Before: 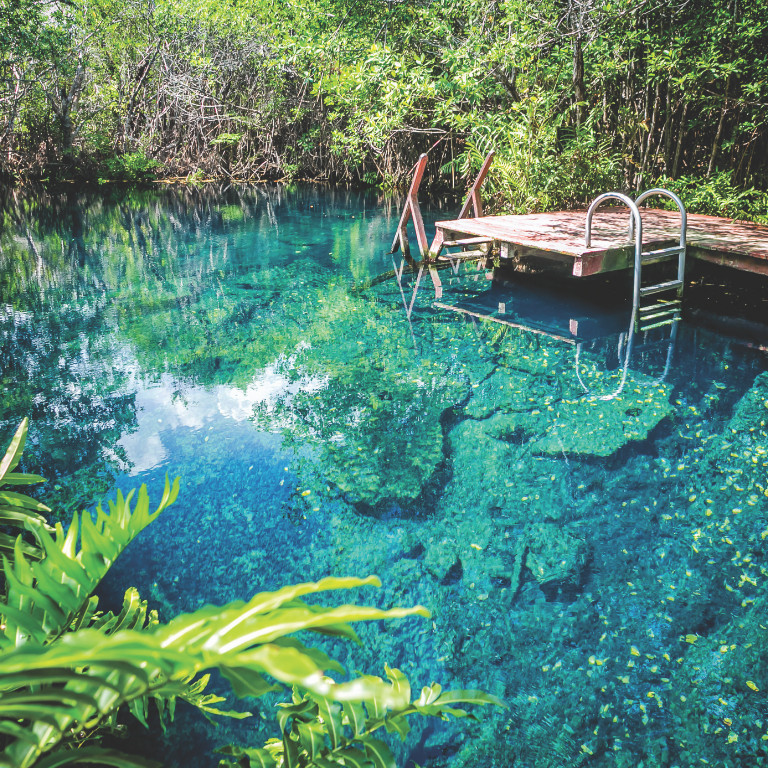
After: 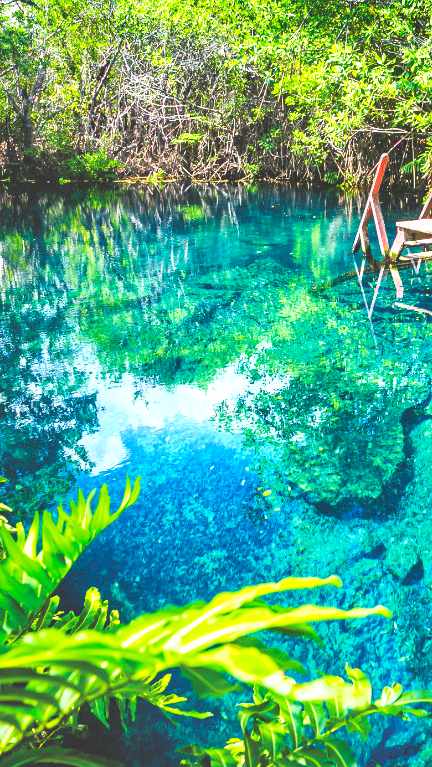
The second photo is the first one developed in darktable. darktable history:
crop: left 5.114%, right 38.589%
color balance rgb: perceptual saturation grading › global saturation 40%, global vibrance 15%
exposure: black level correction 0, exposure 0.7 EV, compensate highlight preservation false
shadows and highlights: low approximation 0.01, soften with gaussian
